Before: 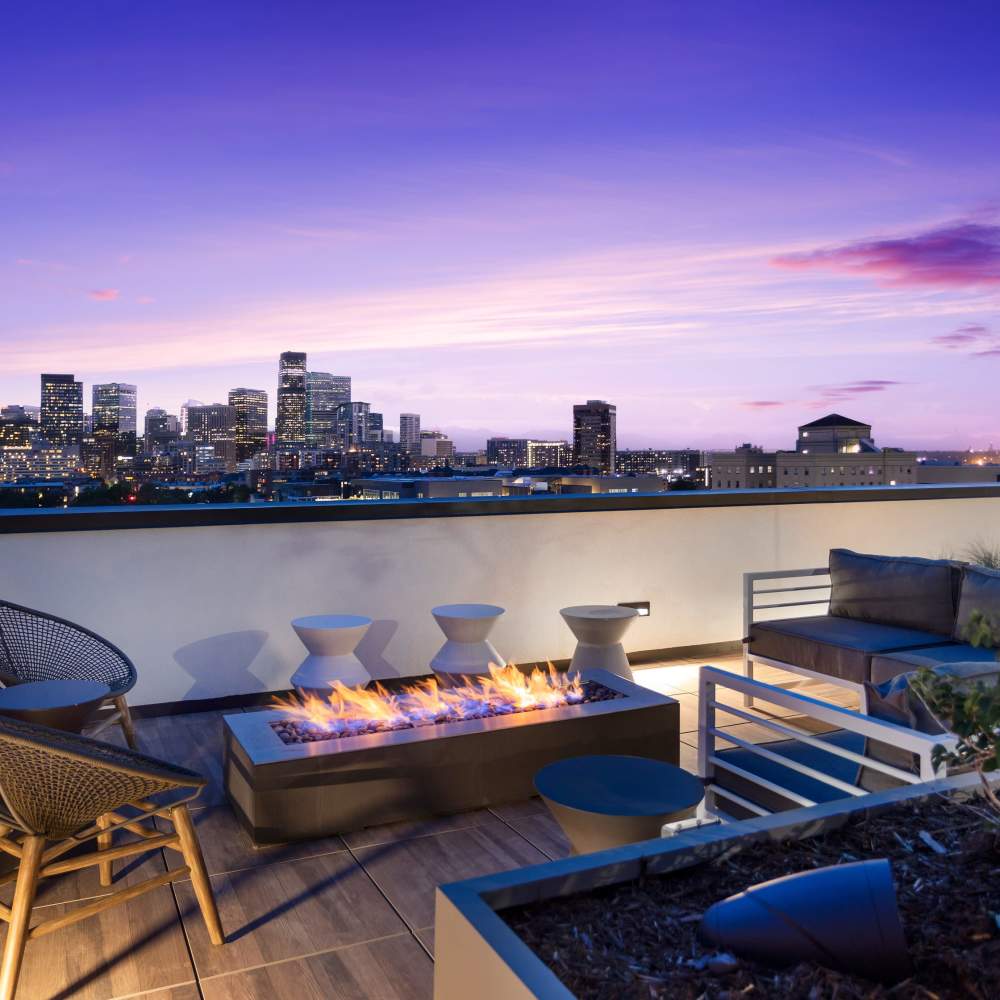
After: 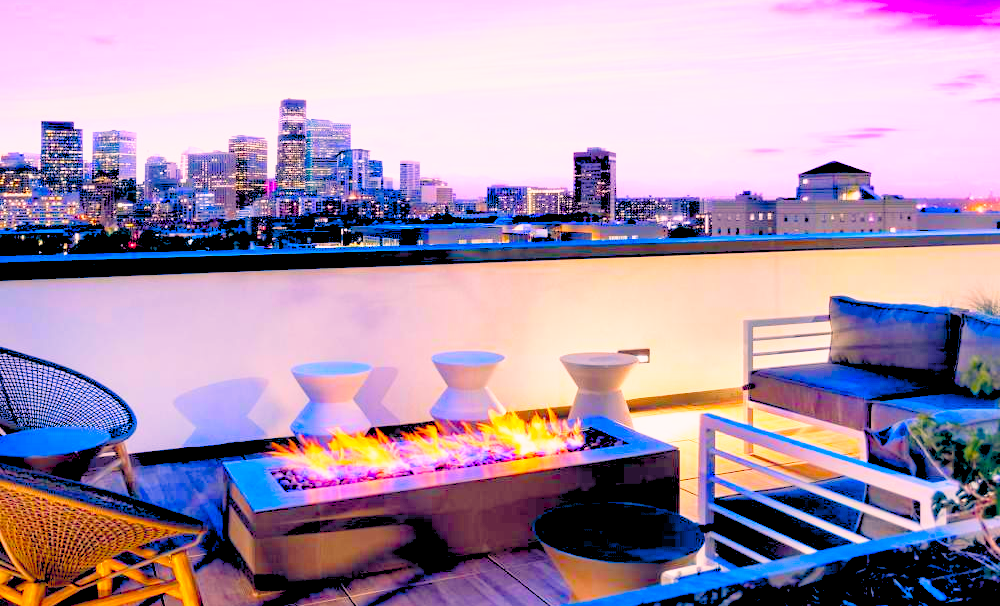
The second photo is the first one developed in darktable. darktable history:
base curve: curves: ch0 [(0, 0) (0.088, 0.125) (0.176, 0.251) (0.354, 0.501) (0.613, 0.749) (1, 0.877)], preserve colors none
crop and rotate: top 25.354%, bottom 13.99%
color balance rgb: shadows lift › chroma 0.955%, shadows lift › hue 111.67°, highlights gain › chroma 4.555%, highlights gain › hue 33.48°, global offset › chroma 0.153%, global offset › hue 253.17°, linear chroma grading › global chroma 15.239%, perceptual saturation grading › global saturation 36.214%, perceptual saturation grading › shadows 35.585%
exposure: black level correction 0.007, exposure 0.158 EV, compensate highlight preservation false
levels: levels [0.072, 0.414, 0.976]
